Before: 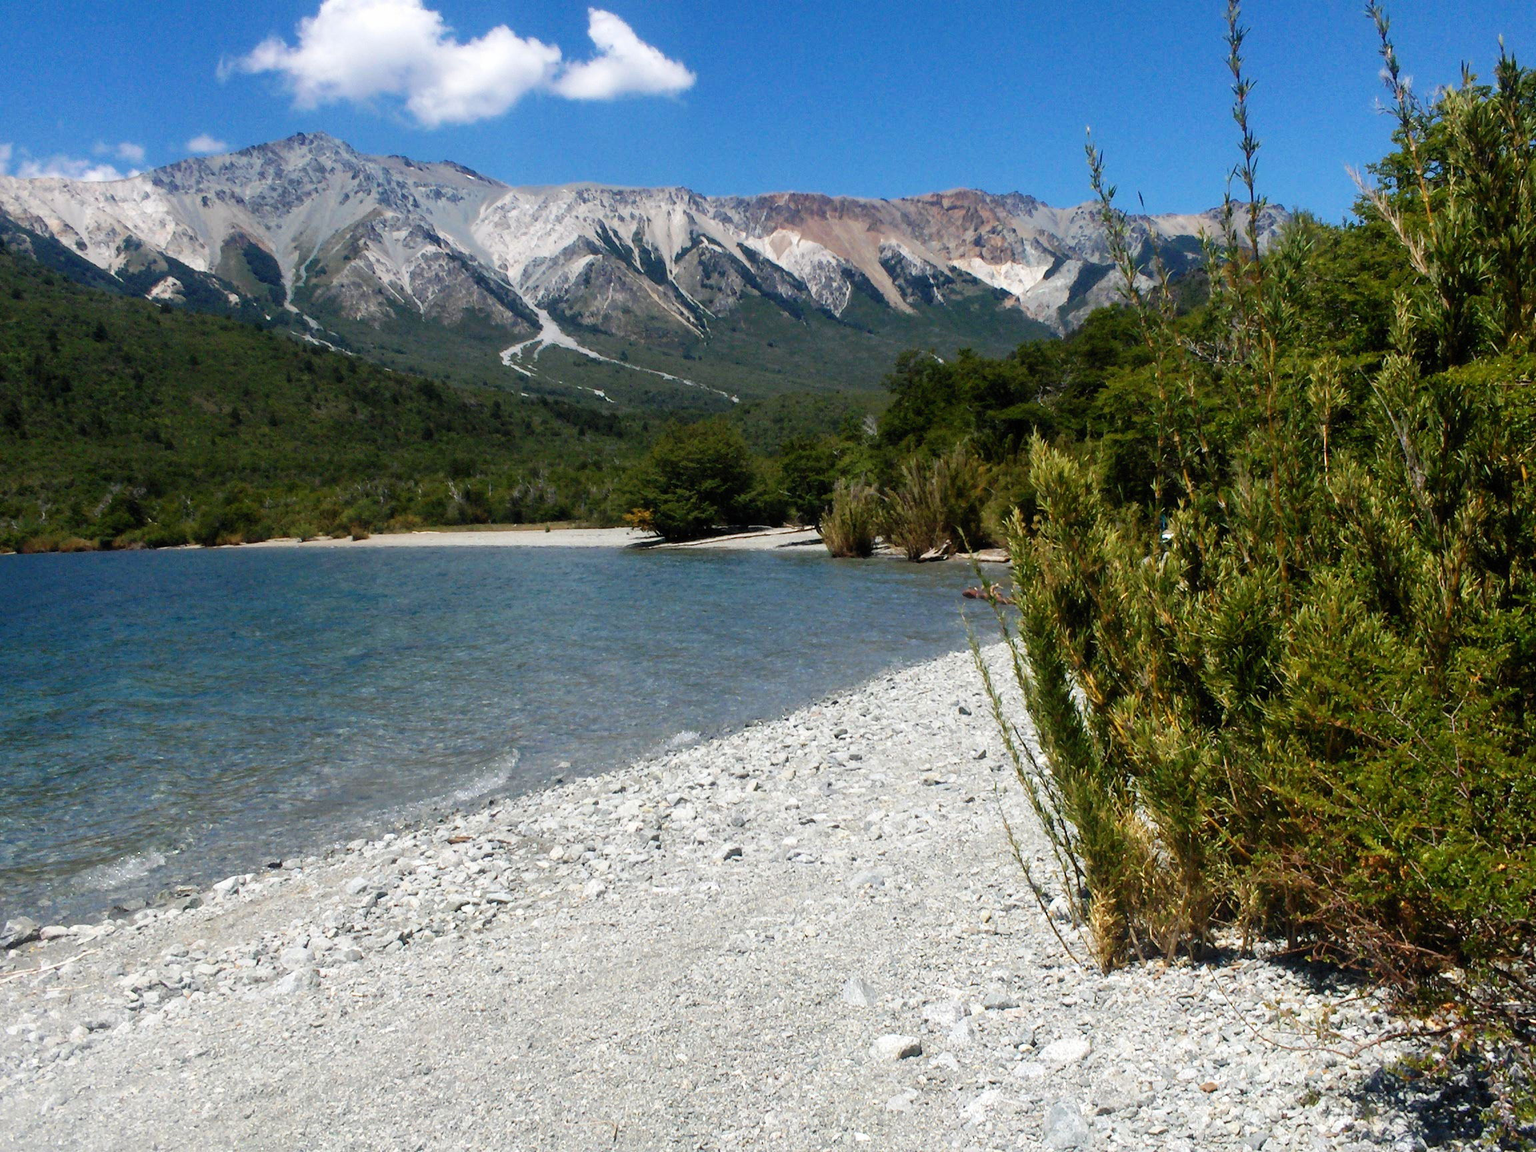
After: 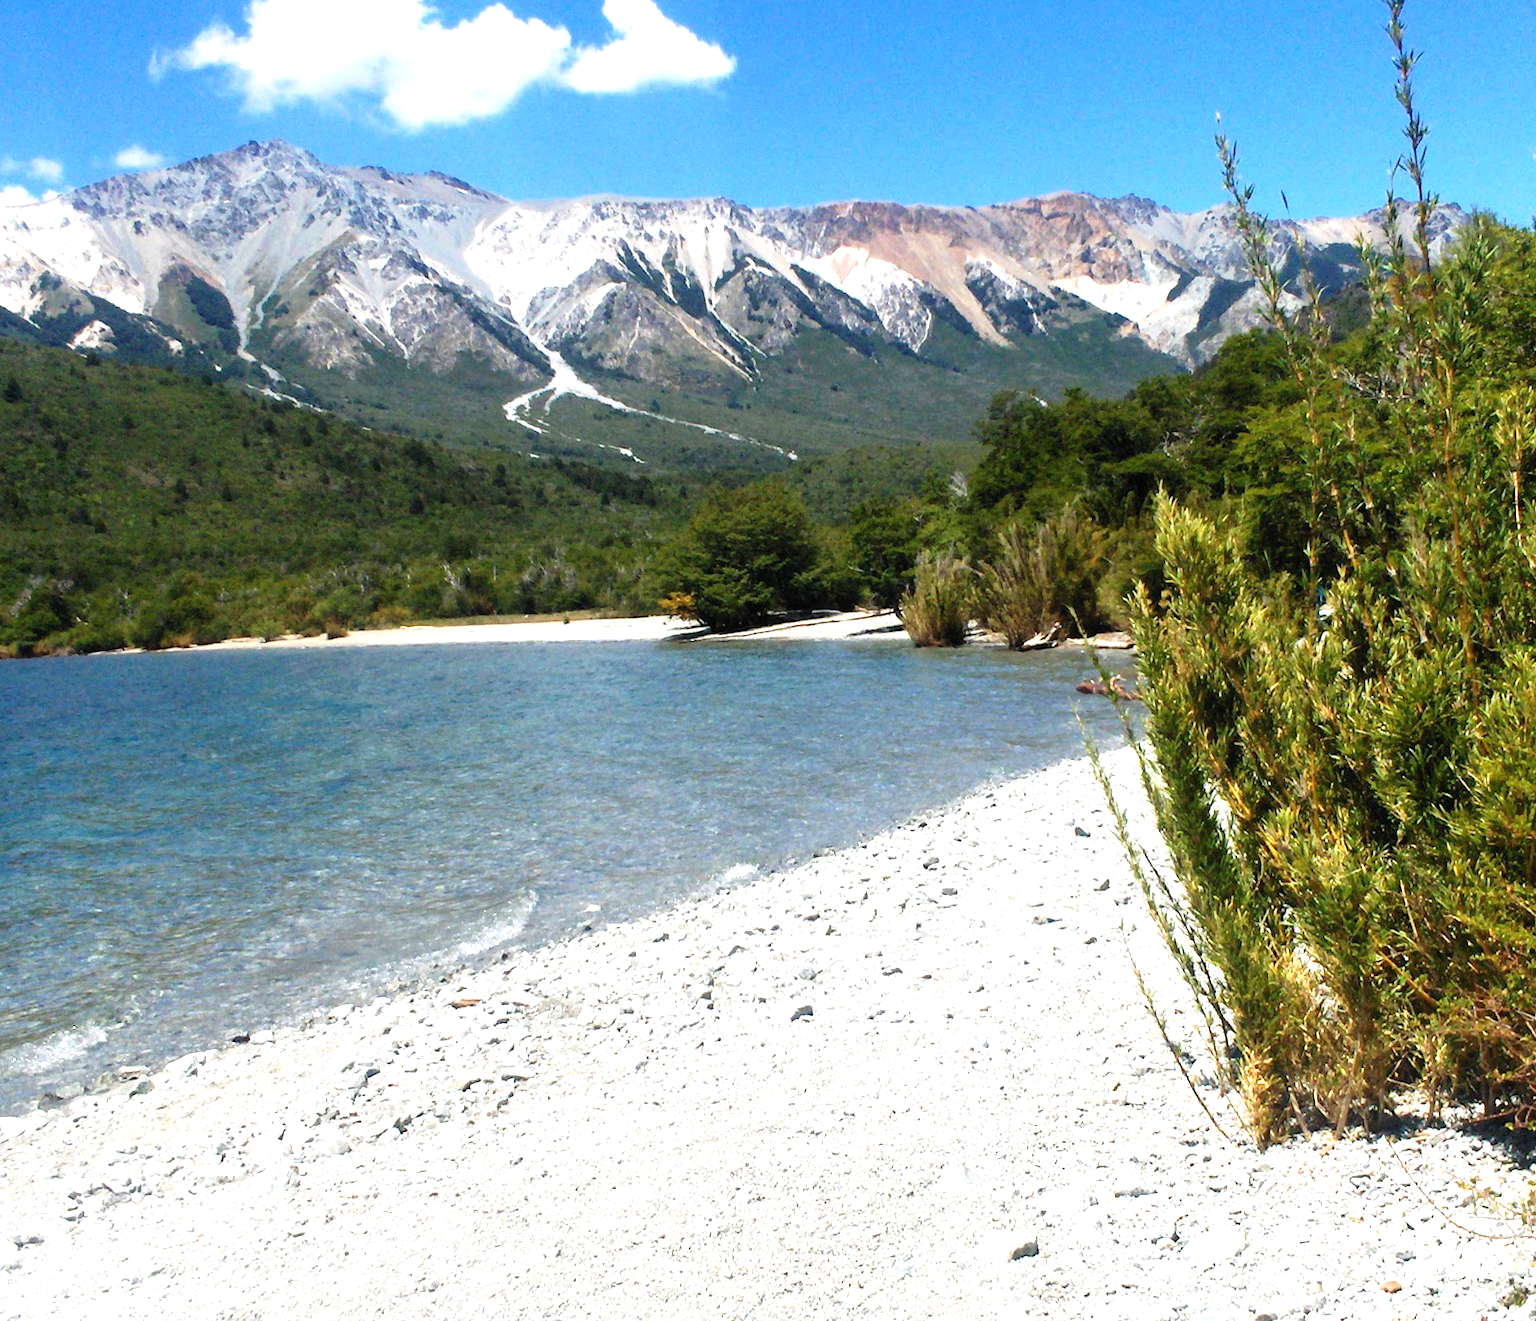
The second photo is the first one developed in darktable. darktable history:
exposure: black level correction 0, exposure 1.001 EV, compensate exposure bias true, compensate highlight preservation false
crop and rotate: angle 1.23°, left 4.246%, top 1.122%, right 11.809%, bottom 2.569%
